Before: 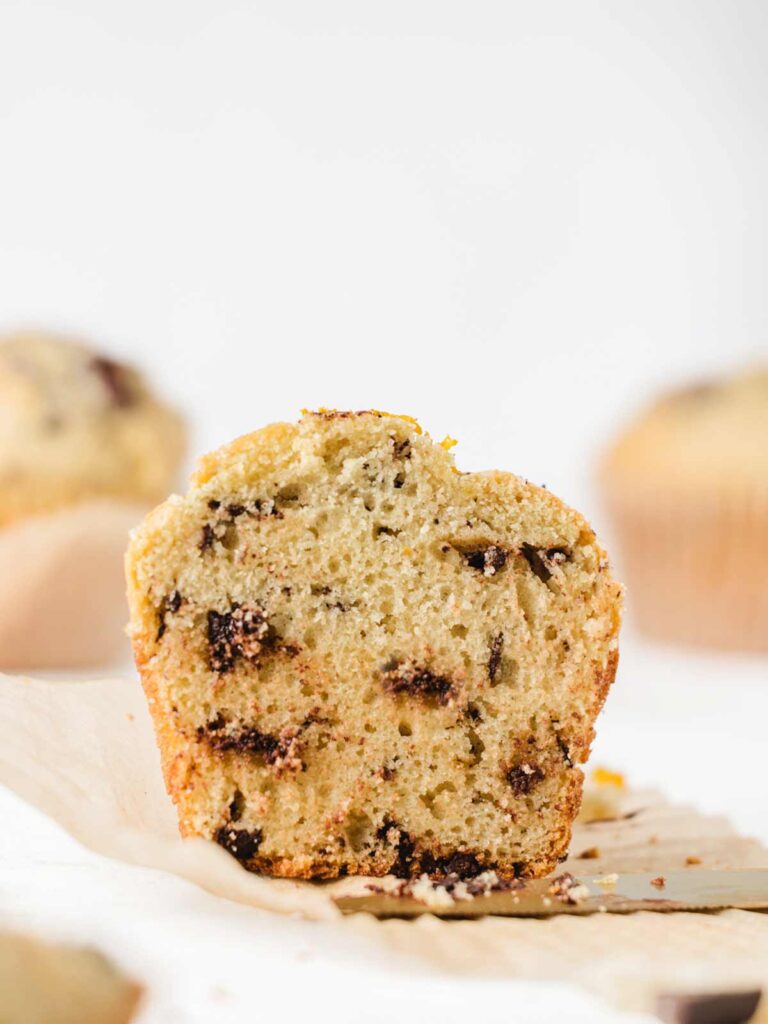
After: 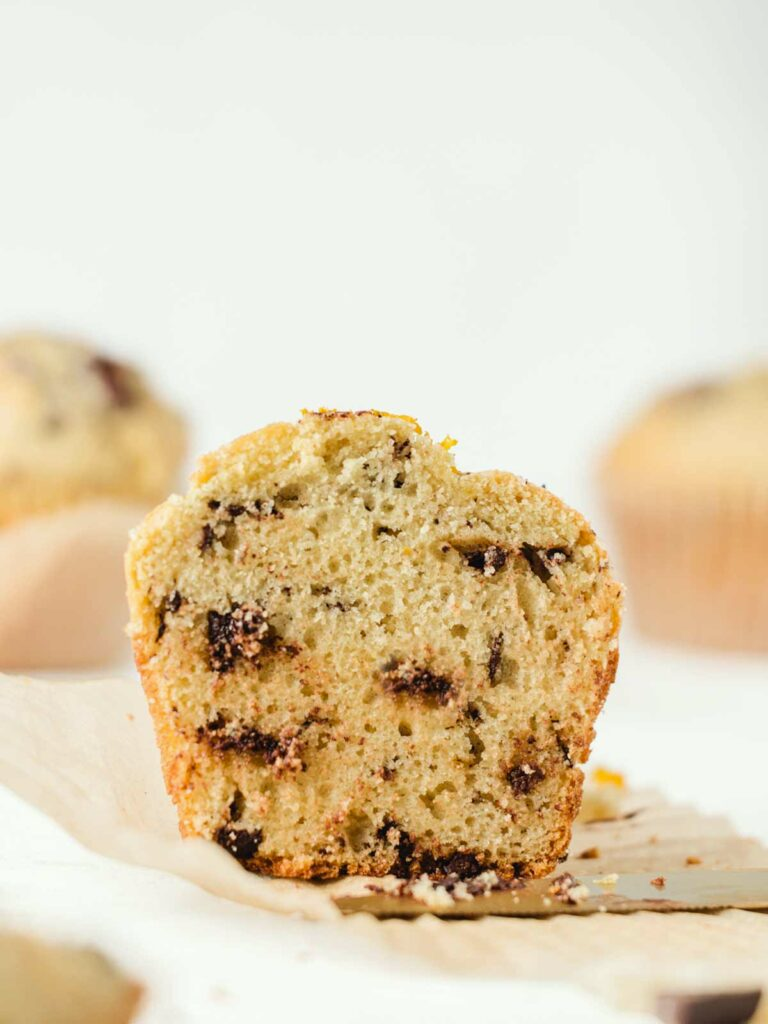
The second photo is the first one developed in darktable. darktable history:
color correction: highlights a* -2.56, highlights b* 2.53
